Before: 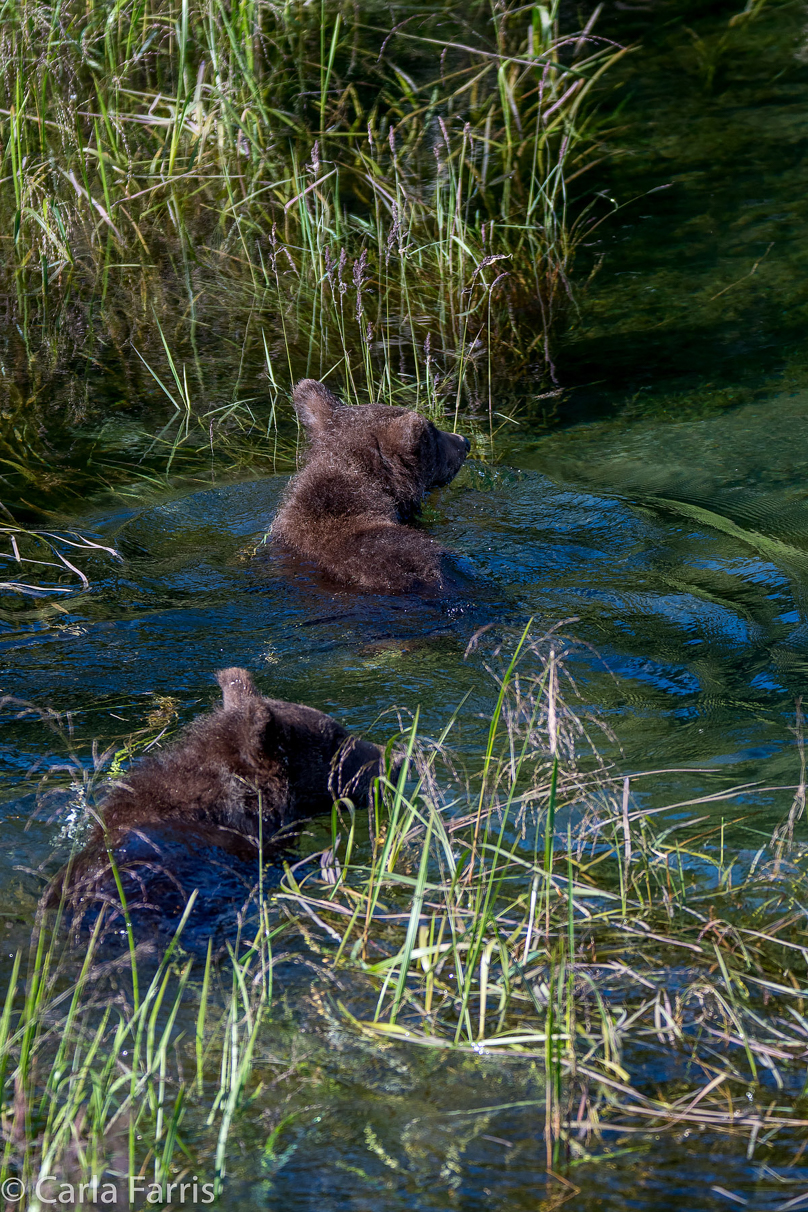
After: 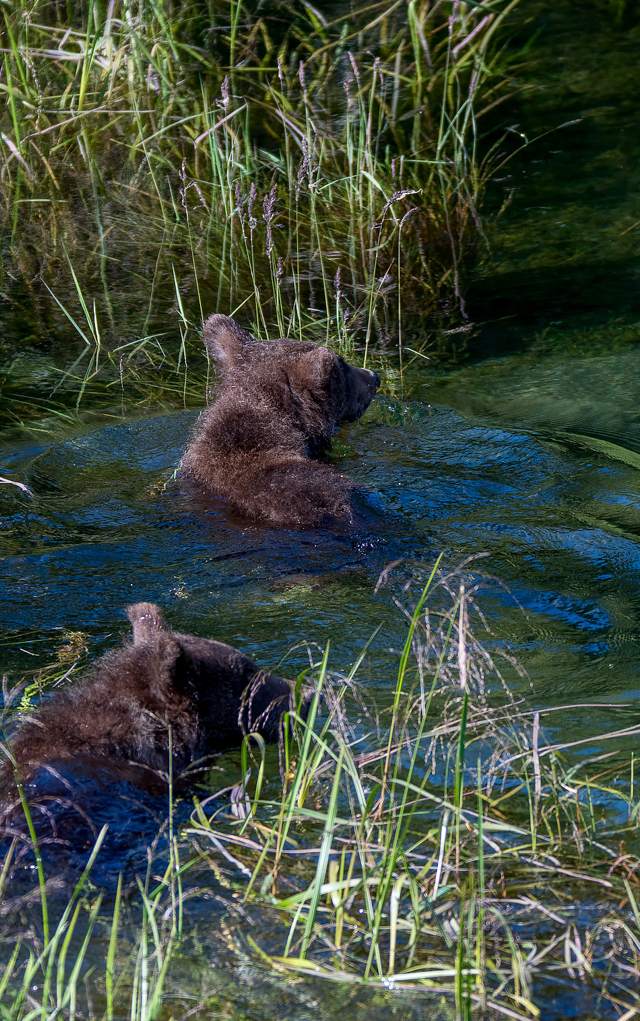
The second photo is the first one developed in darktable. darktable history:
crop: left 11.225%, top 5.381%, right 9.565%, bottom 10.314%
white balance: red 0.988, blue 1.017
